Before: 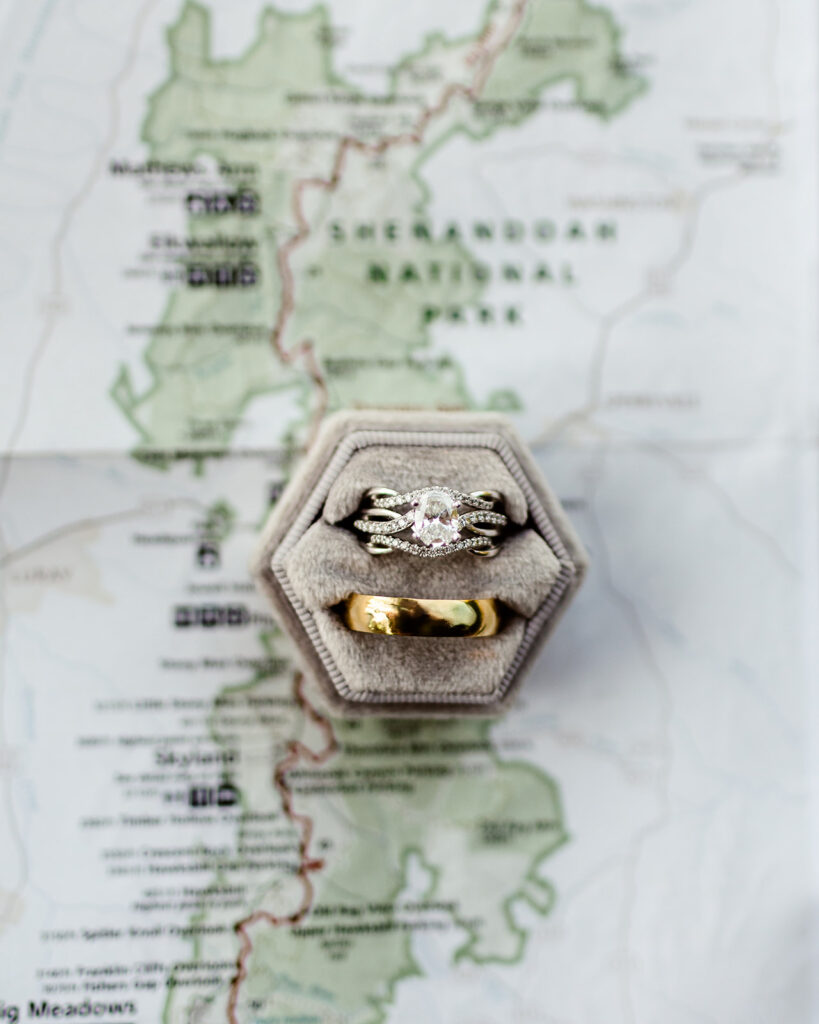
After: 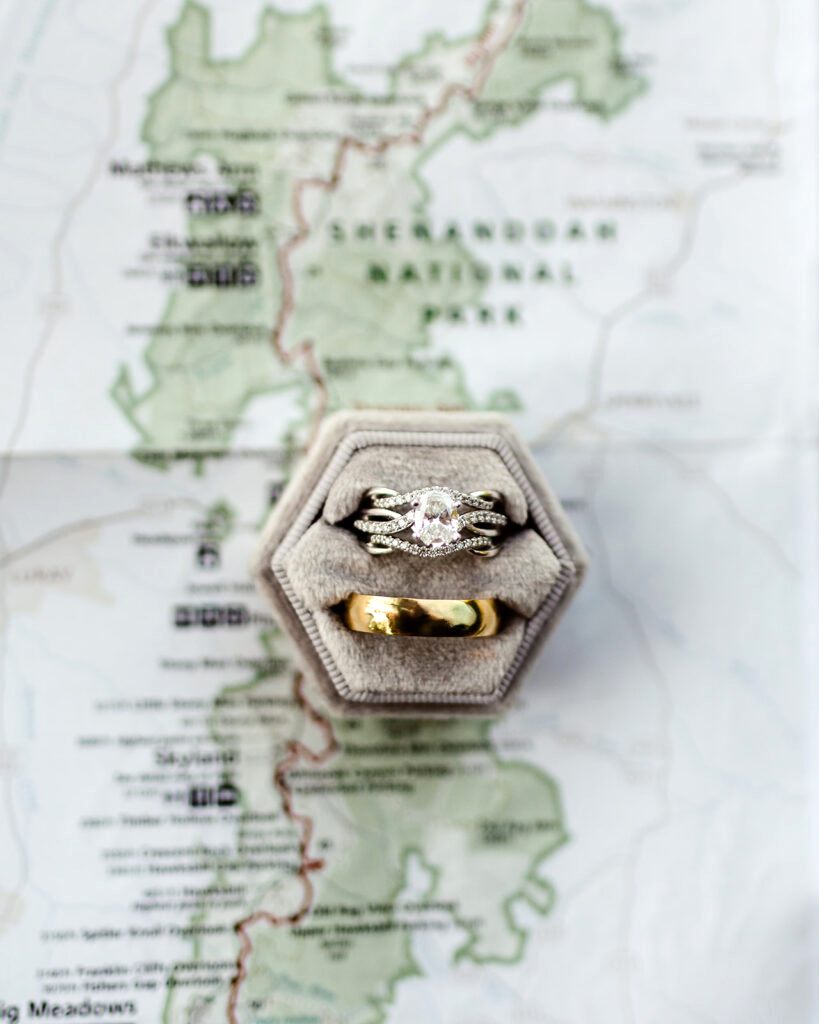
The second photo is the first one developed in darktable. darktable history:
tone equalizer: edges refinement/feathering 500, mask exposure compensation -1.57 EV, preserve details no
exposure: exposure 0.191 EV, compensate highlight preservation false
